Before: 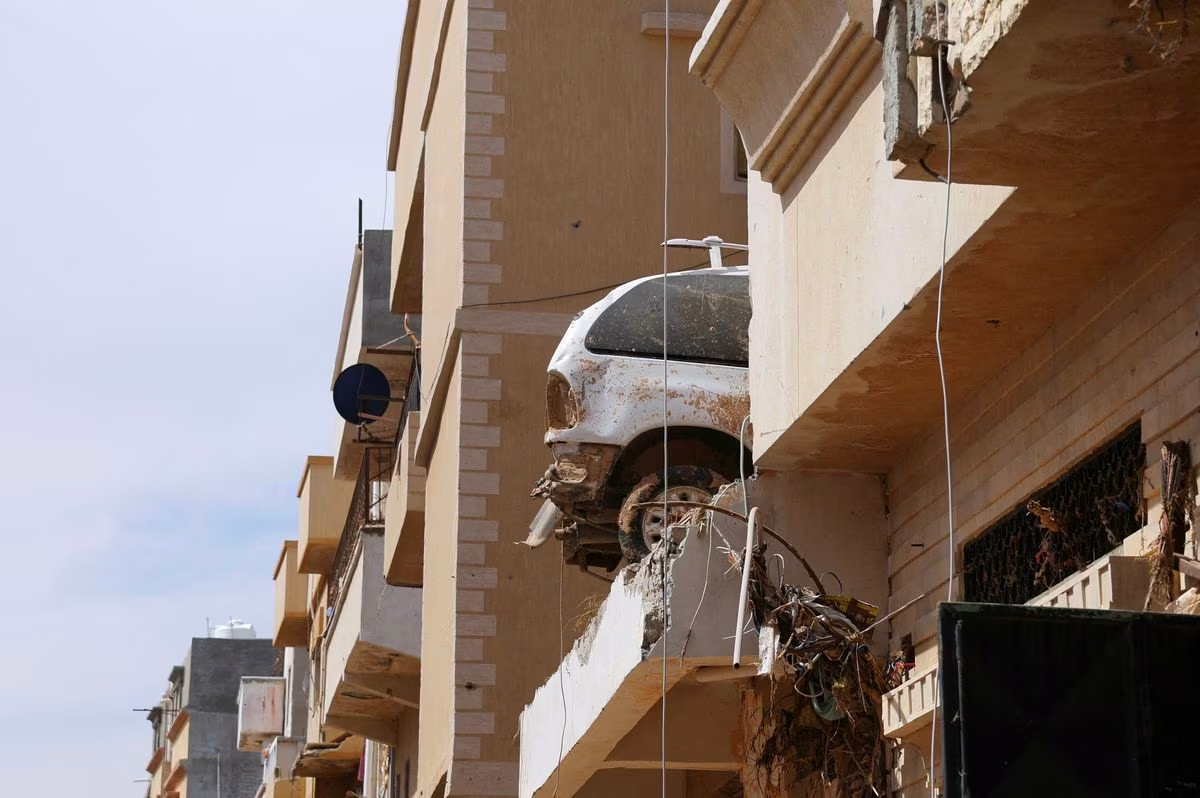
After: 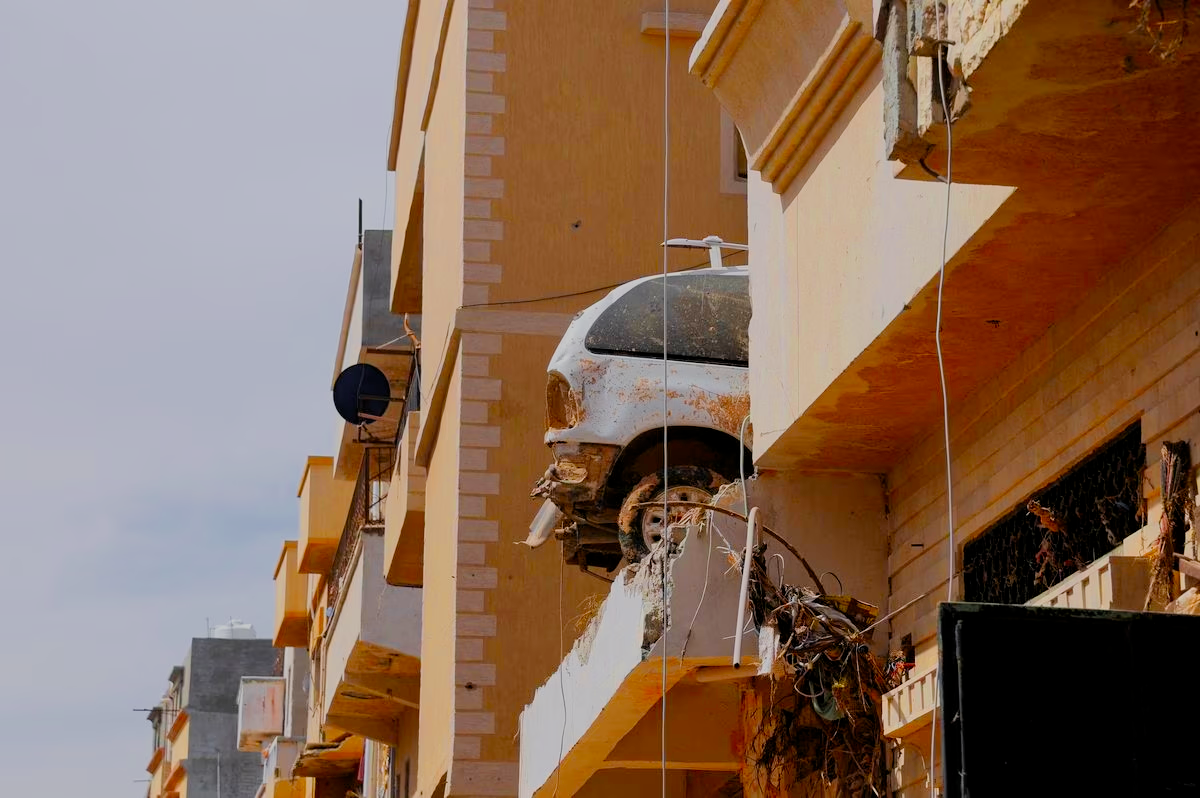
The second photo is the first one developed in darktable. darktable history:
color zones: curves: ch0 [(0, 0.511) (0.143, 0.531) (0.286, 0.56) (0.429, 0.5) (0.571, 0.5) (0.714, 0.5) (0.857, 0.5) (1, 0.5)]; ch1 [(0, 0.525) (0.143, 0.705) (0.286, 0.715) (0.429, 0.35) (0.571, 0.35) (0.714, 0.35) (0.857, 0.4) (1, 0.4)]; ch2 [(0, 0.572) (0.143, 0.512) (0.286, 0.473) (0.429, 0.45) (0.571, 0.5) (0.714, 0.5) (0.857, 0.518) (1, 0.518)]
filmic rgb: black relative exposure -8.79 EV, white relative exposure 4.98 EV, threshold 6 EV, target black luminance 0%, hardness 3.77, latitude 66.34%, contrast 0.822, highlights saturation mix 10%, shadows ↔ highlights balance 20%, add noise in highlights 0.1, color science v4 (2020), iterations of high-quality reconstruction 0, type of noise poissonian, enable highlight reconstruction true
